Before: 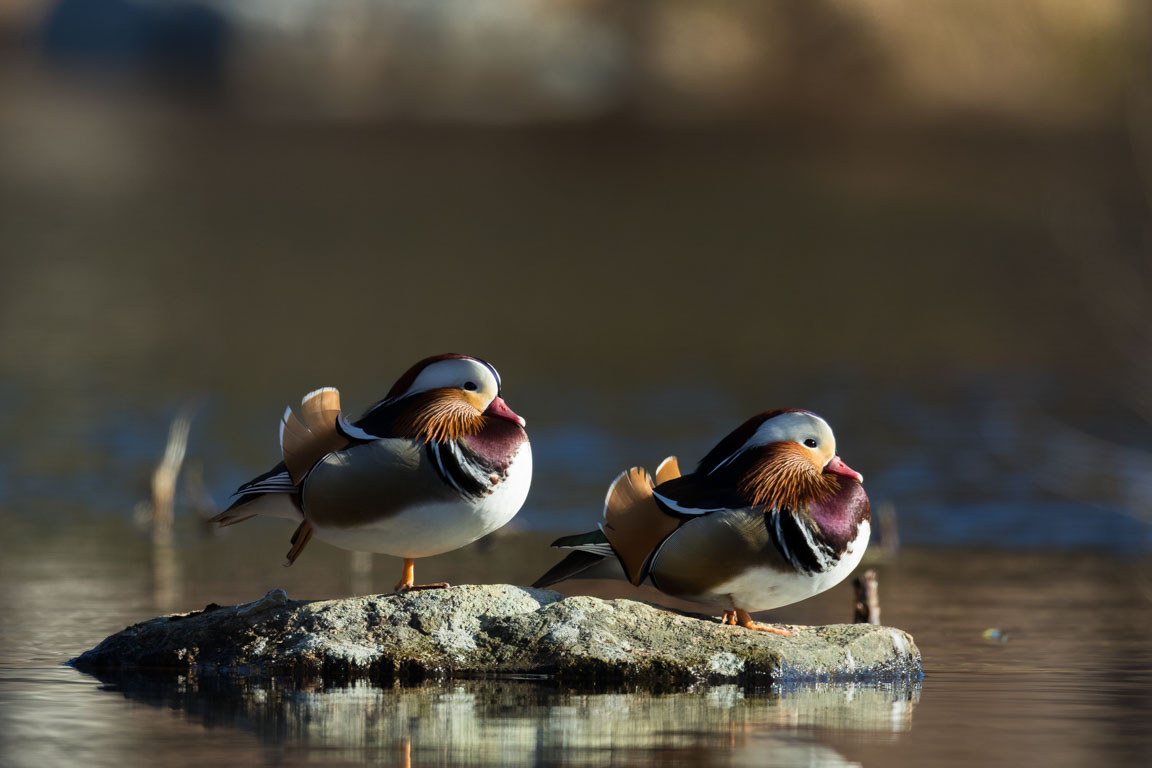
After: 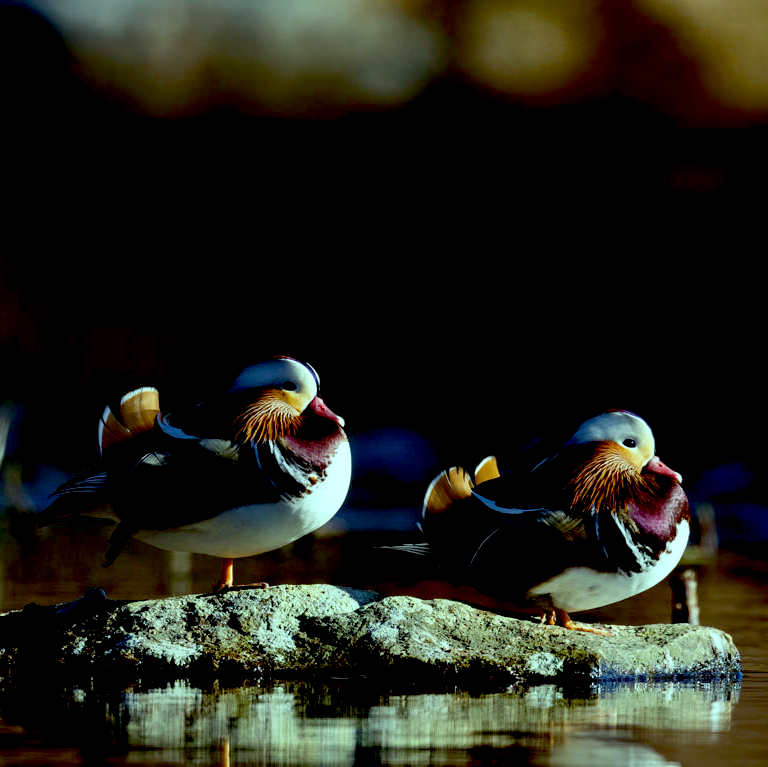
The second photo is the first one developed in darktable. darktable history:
color balance: mode lift, gamma, gain (sRGB), lift [0.997, 0.979, 1.021, 1.011], gamma [1, 1.084, 0.916, 0.998], gain [1, 0.87, 1.13, 1.101], contrast 4.55%, contrast fulcrum 38.24%, output saturation 104.09%
crop and rotate: left 15.754%, right 17.579%
exposure: black level correction 0.056, exposure -0.039 EV, compensate highlight preservation false
levels: mode automatic, black 0.023%, white 99.97%, levels [0.062, 0.494, 0.925]
